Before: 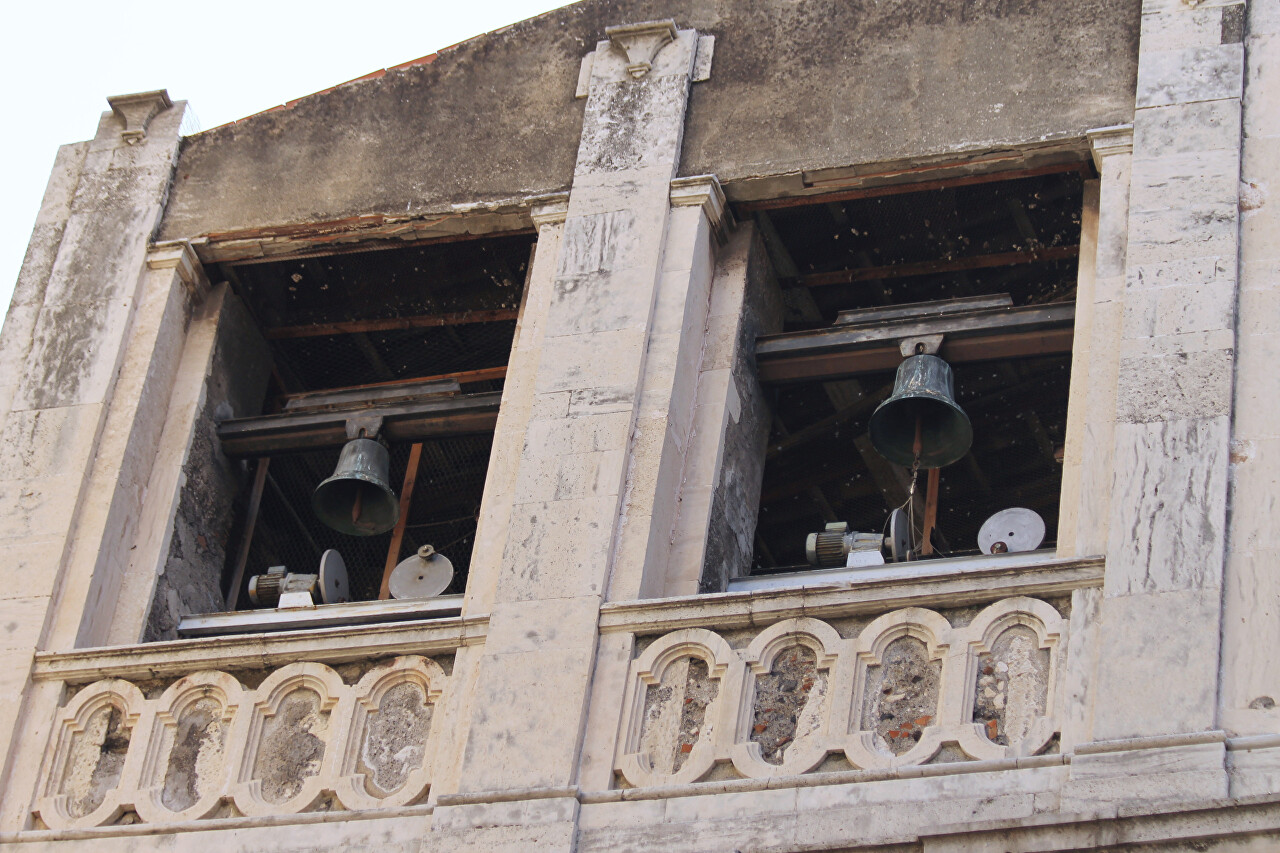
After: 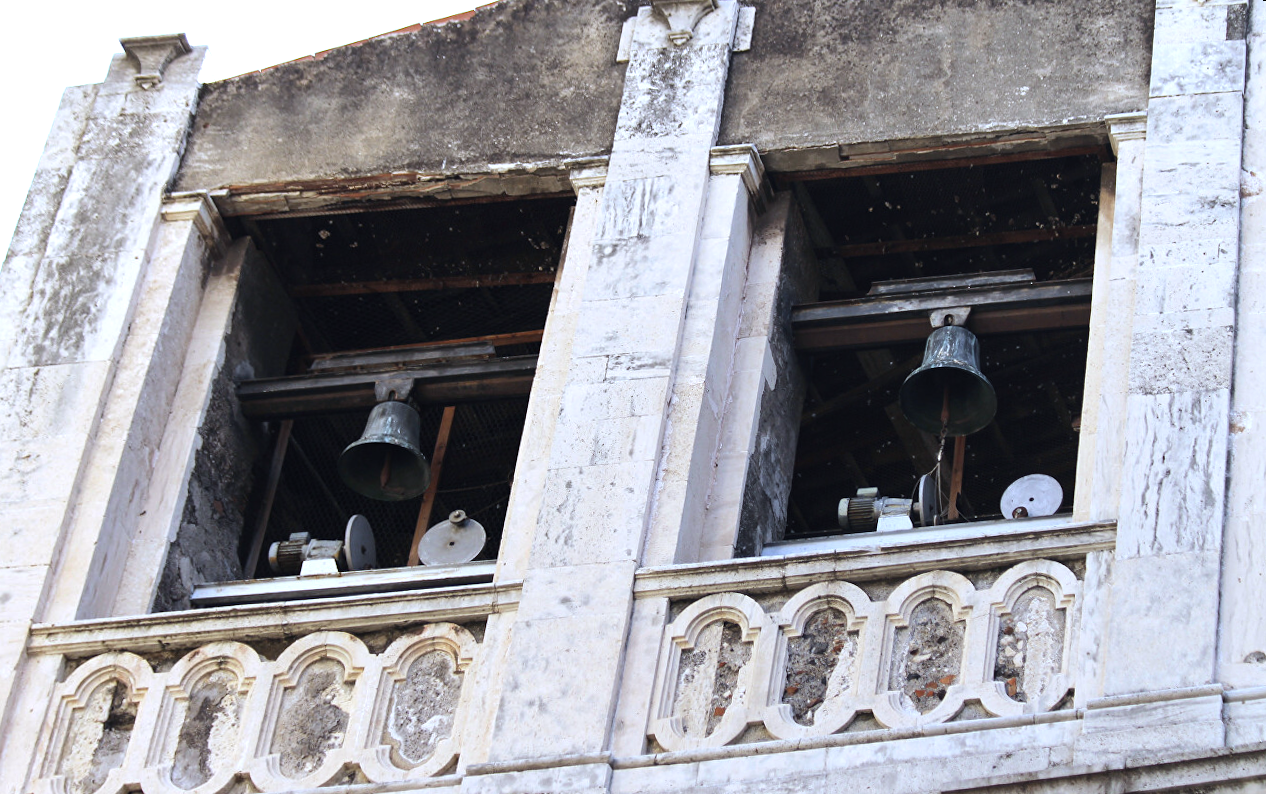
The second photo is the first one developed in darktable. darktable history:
rotate and perspective: rotation 0.679°, lens shift (horizontal) 0.136, crop left 0.009, crop right 0.991, crop top 0.078, crop bottom 0.95
tone equalizer: -8 EV -0.75 EV, -7 EV -0.7 EV, -6 EV -0.6 EV, -5 EV -0.4 EV, -3 EV 0.4 EV, -2 EV 0.6 EV, -1 EV 0.7 EV, +0 EV 0.75 EV, edges refinement/feathering 500, mask exposure compensation -1.57 EV, preserve details no
white balance: red 0.924, blue 1.095
